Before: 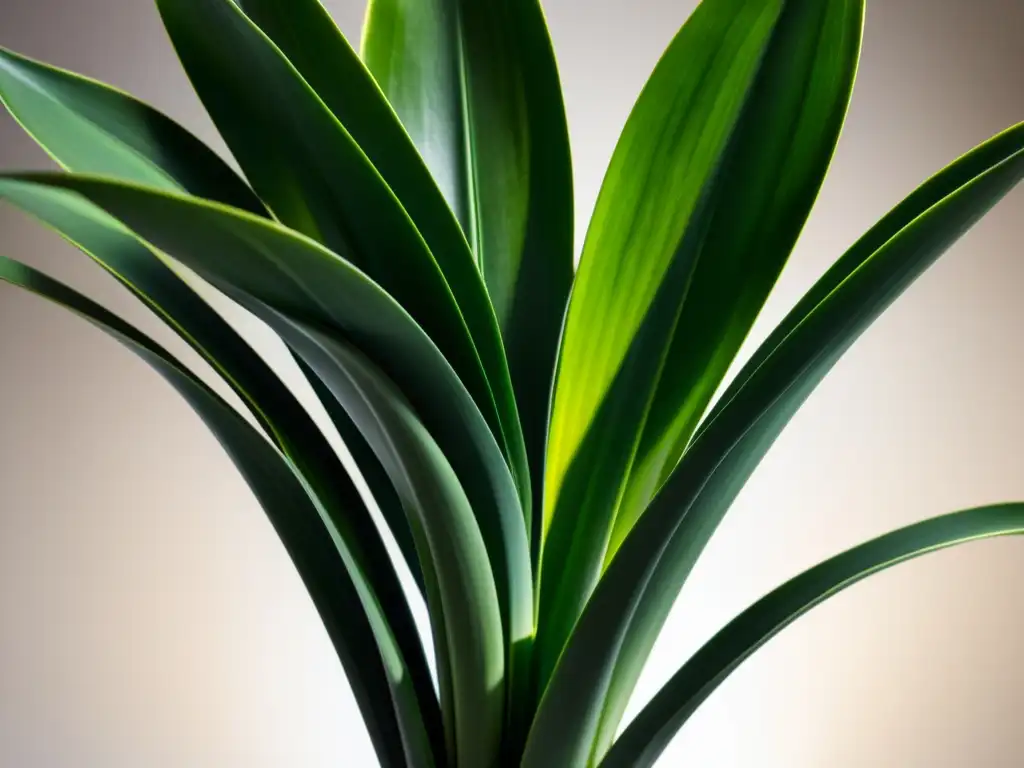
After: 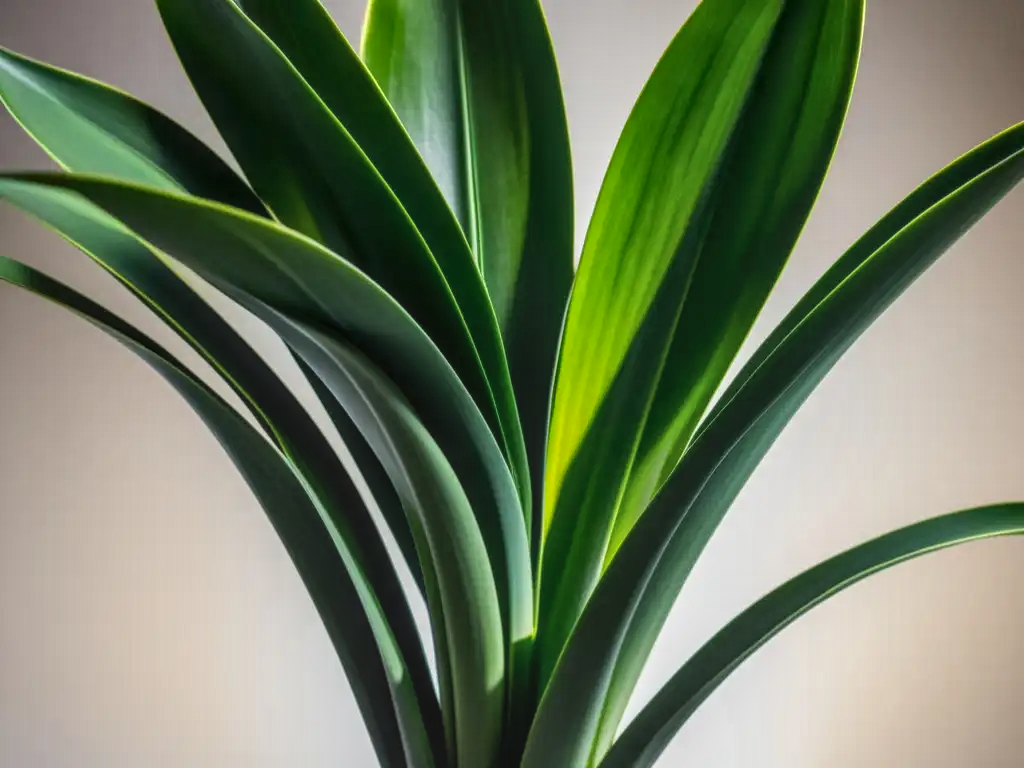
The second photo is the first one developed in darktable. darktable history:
local contrast: highlights 1%, shadows 0%, detail 133%
